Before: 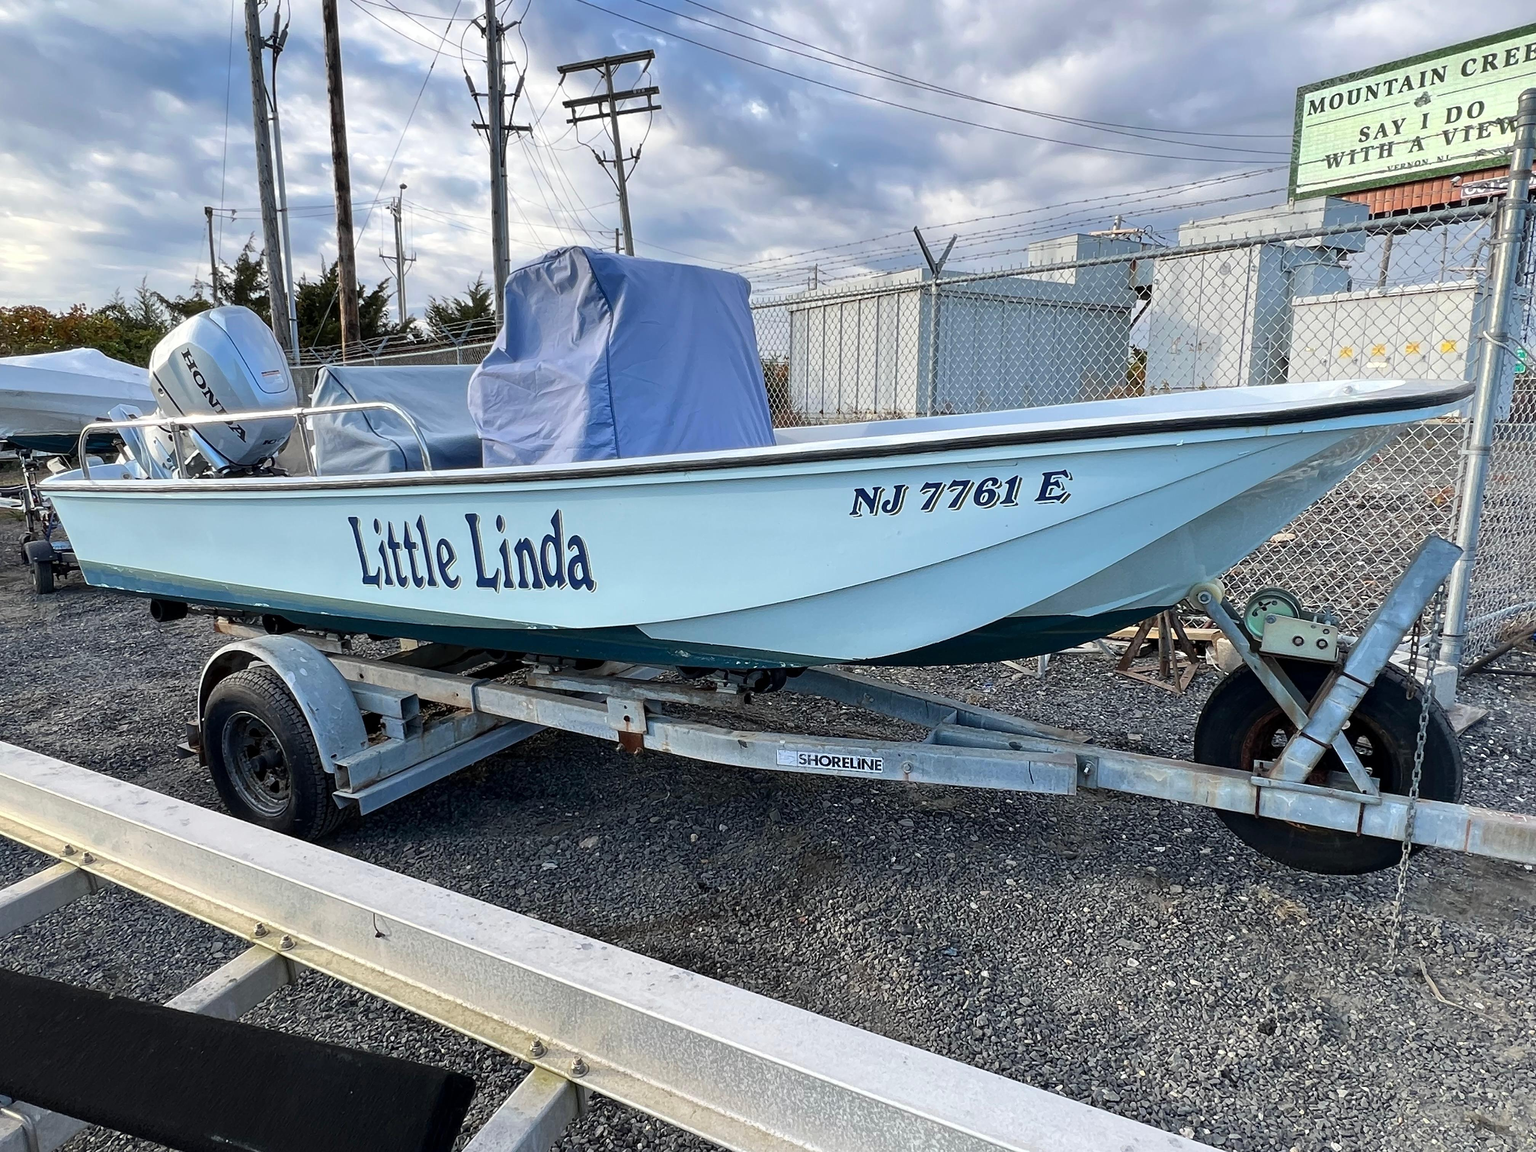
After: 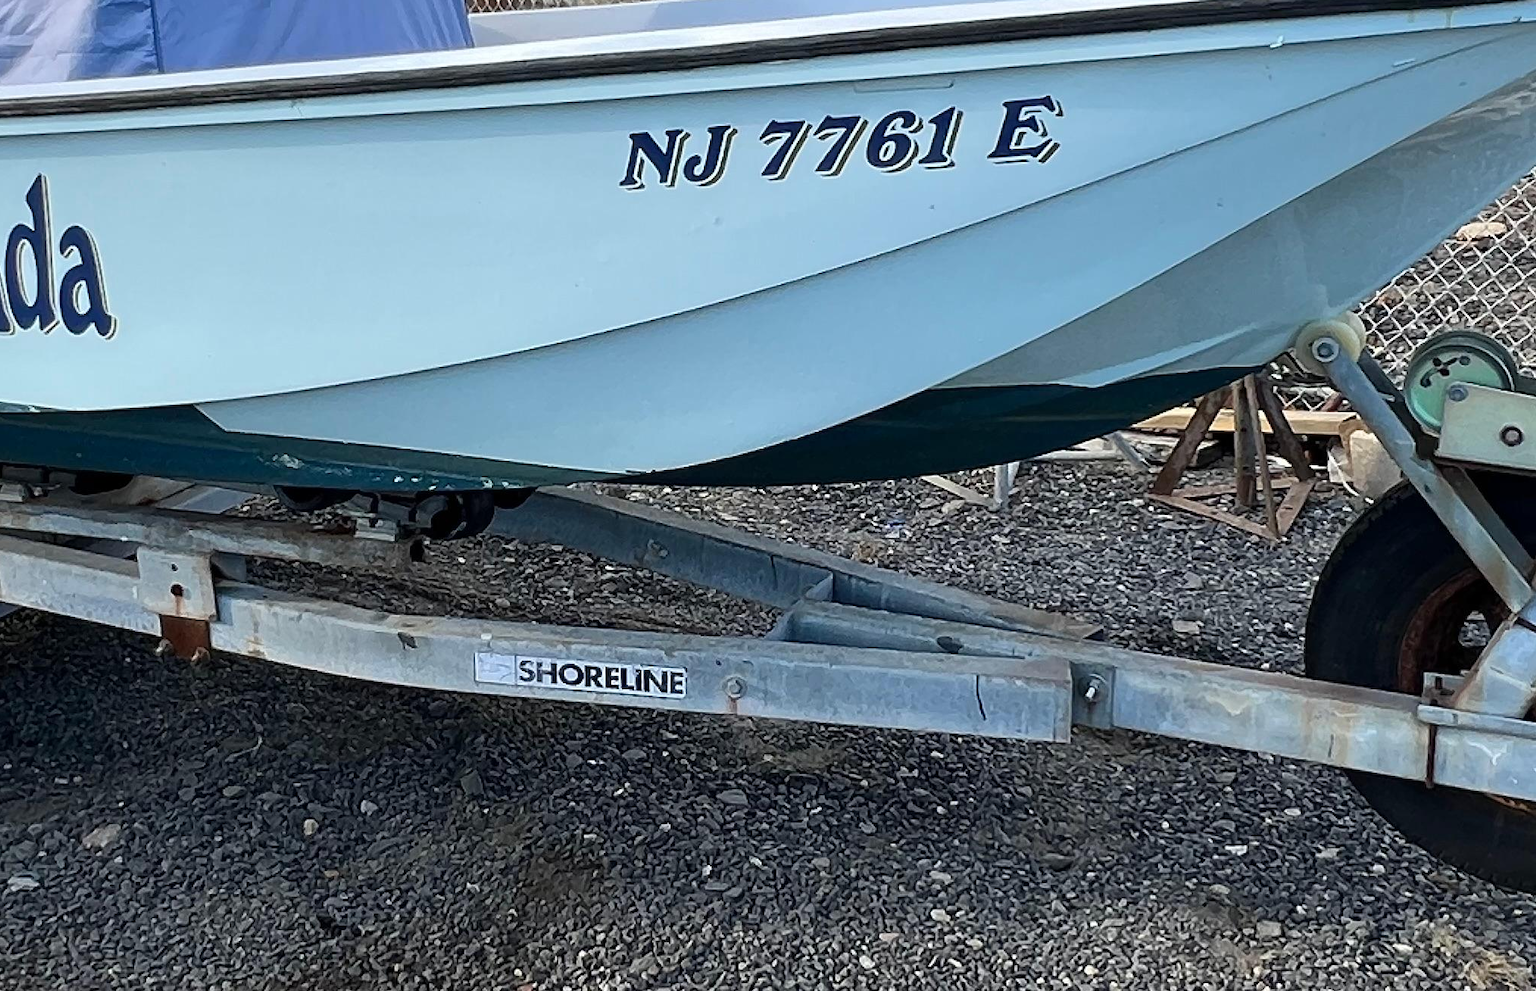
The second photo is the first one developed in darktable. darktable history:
crop: left 35.03%, top 36.625%, right 14.663%, bottom 20.057%
white balance: emerald 1
